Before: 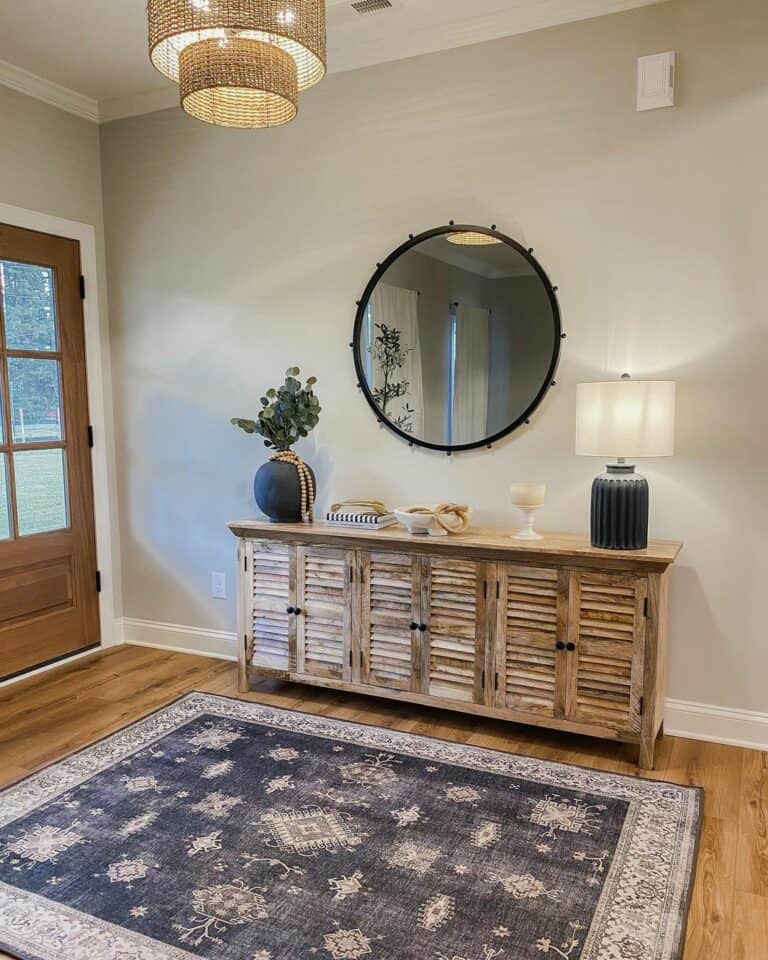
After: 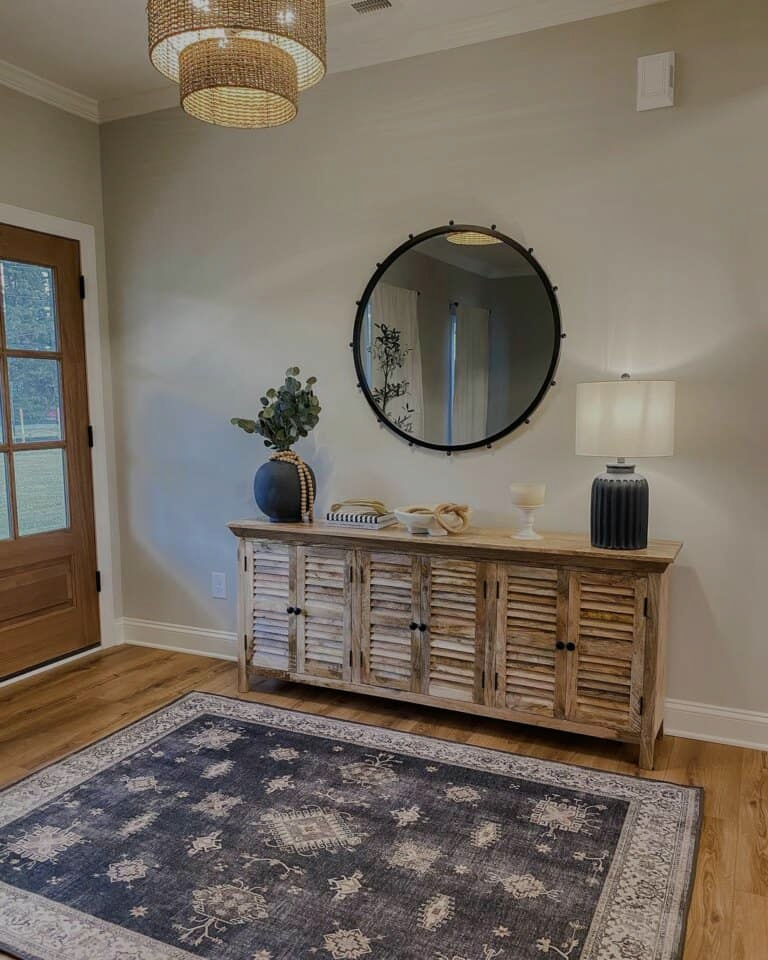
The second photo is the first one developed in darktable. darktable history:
exposure: black level correction 0, exposure -0.785 EV, compensate highlight preservation false
shadows and highlights: low approximation 0.01, soften with gaussian
